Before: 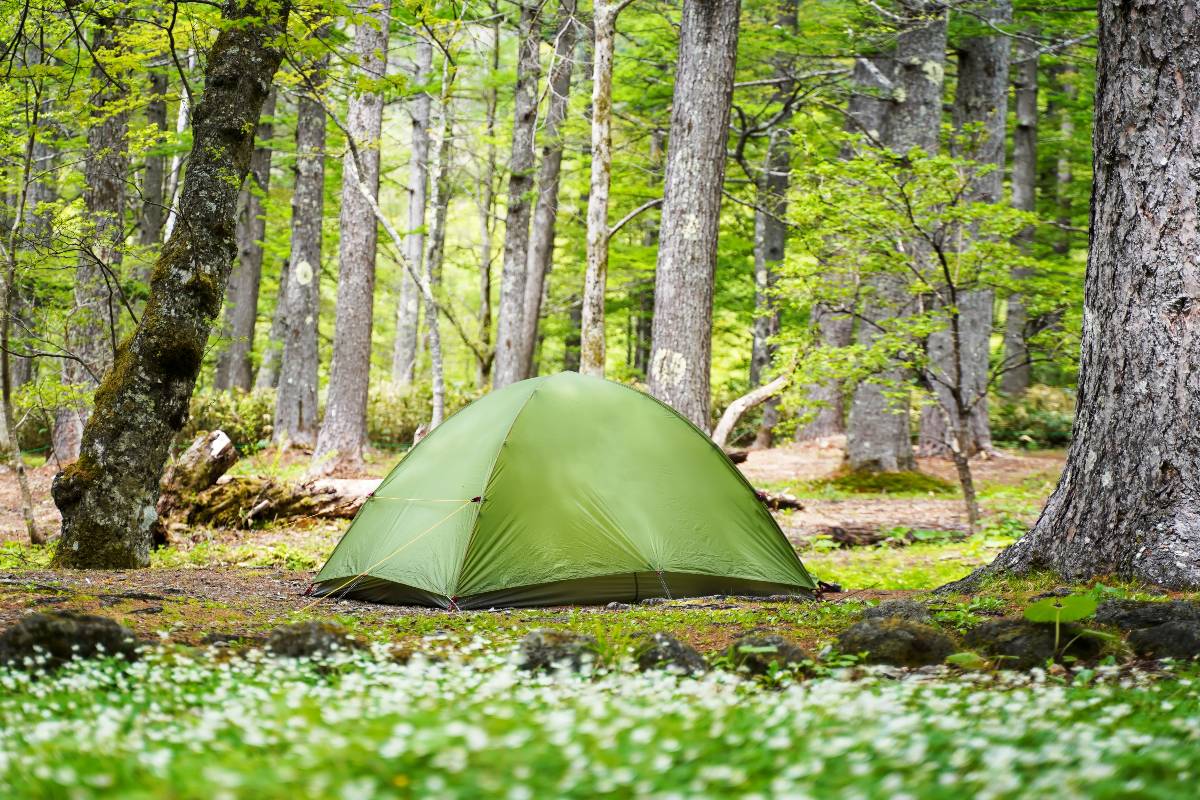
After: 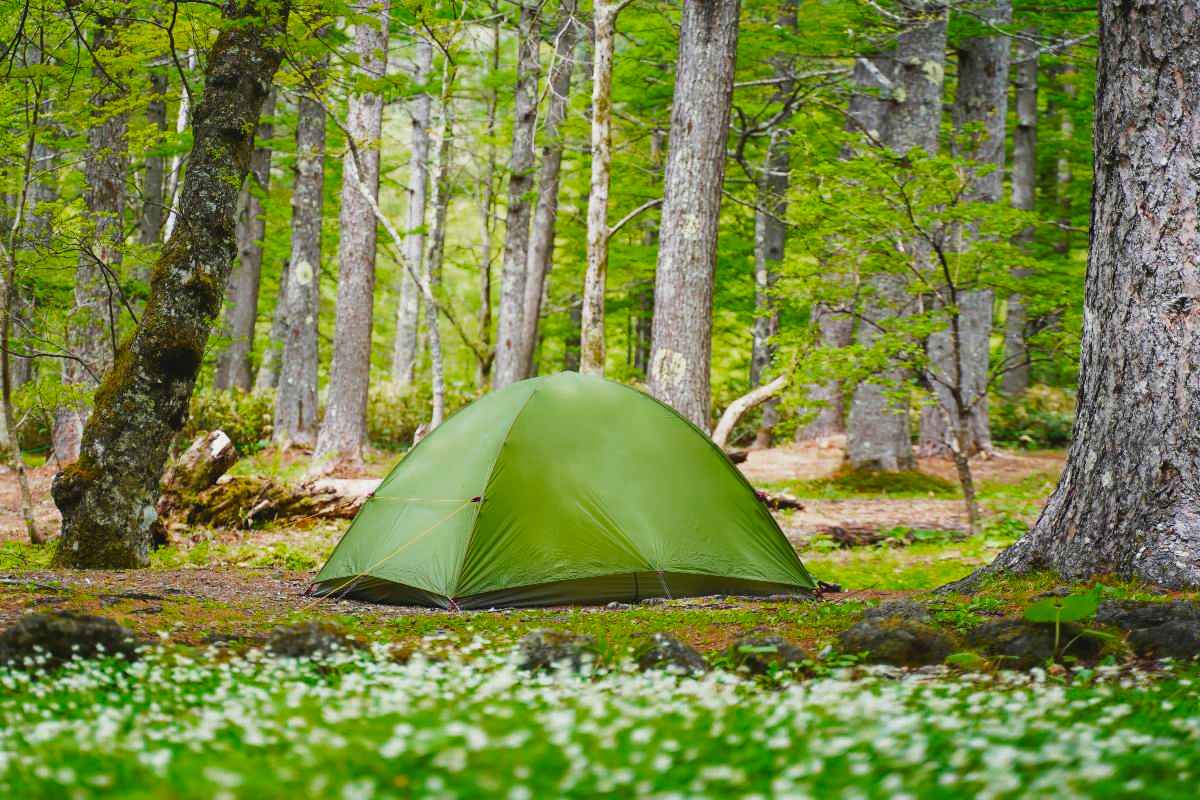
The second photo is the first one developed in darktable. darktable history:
contrast brightness saturation: contrast -0.101, saturation -0.099
color zones: curves: ch0 [(0, 0.425) (0.143, 0.422) (0.286, 0.42) (0.429, 0.419) (0.571, 0.419) (0.714, 0.42) (0.857, 0.422) (1, 0.425)]; ch1 [(0, 0.666) (0.143, 0.669) (0.286, 0.671) (0.429, 0.67) (0.571, 0.67) (0.714, 0.67) (0.857, 0.67) (1, 0.666)]
